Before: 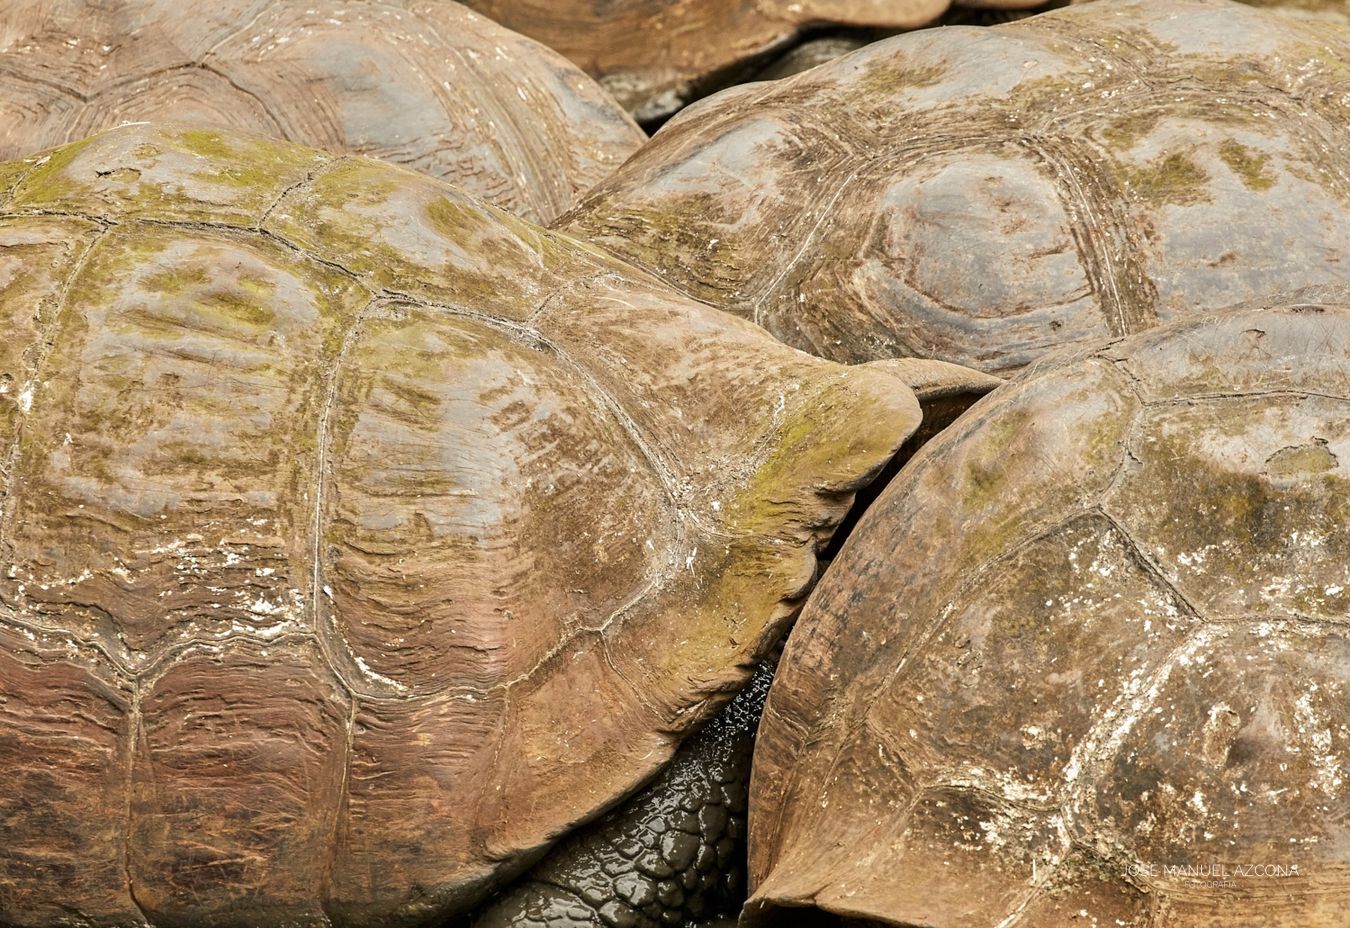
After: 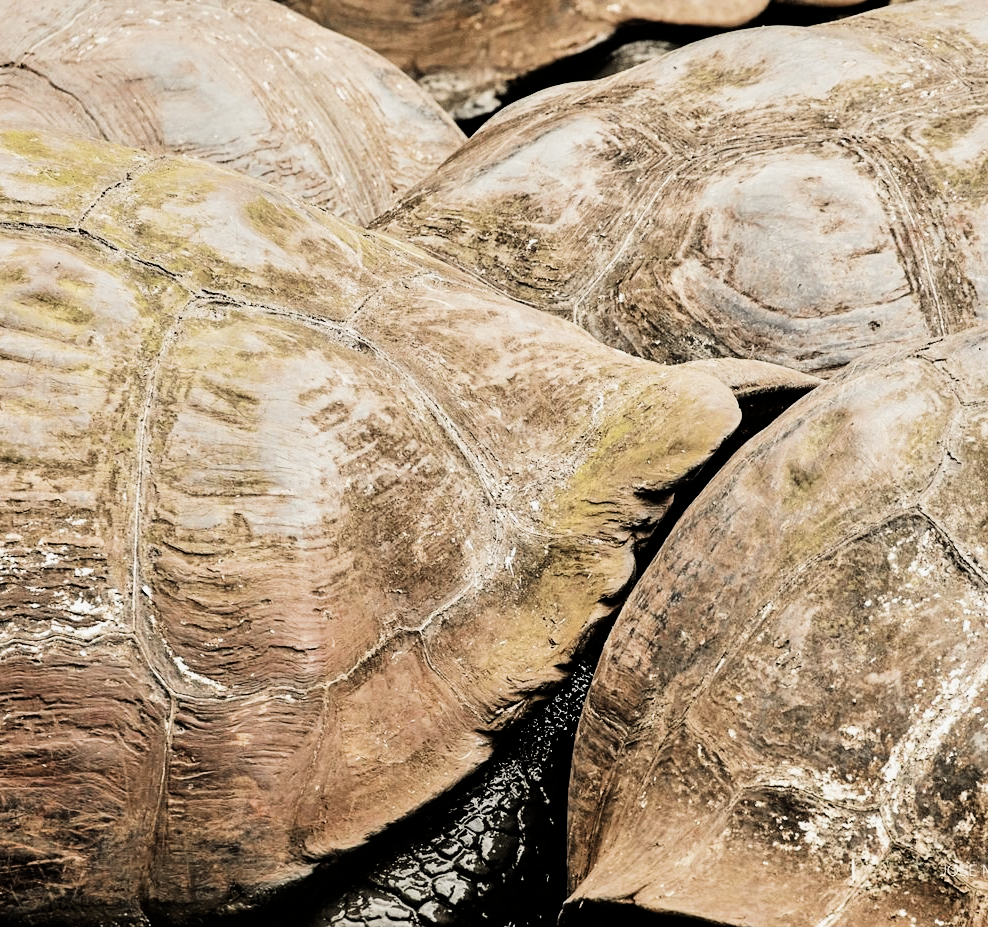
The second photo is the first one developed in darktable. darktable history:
crop: left 13.443%, right 13.31%
tone equalizer: -8 EV -0.75 EV, -7 EV -0.7 EV, -6 EV -0.6 EV, -5 EV -0.4 EV, -3 EV 0.4 EV, -2 EV 0.6 EV, -1 EV 0.7 EV, +0 EV 0.75 EV, edges refinement/feathering 500, mask exposure compensation -1.57 EV, preserve details no
color zones: curves: ch0 [(0, 0.5) (0.125, 0.4) (0.25, 0.5) (0.375, 0.4) (0.5, 0.4) (0.625, 0.35) (0.75, 0.35) (0.875, 0.5)]; ch1 [(0, 0.35) (0.125, 0.45) (0.25, 0.35) (0.375, 0.35) (0.5, 0.35) (0.625, 0.35) (0.75, 0.45) (0.875, 0.35)]; ch2 [(0, 0.6) (0.125, 0.5) (0.25, 0.5) (0.375, 0.6) (0.5, 0.6) (0.625, 0.5) (0.75, 0.5) (0.875, 0.5)]
filmic rgb: black relative exposure -5 EV, hardness 2.88, contrast 1.4, highlights saturation mix -30%
